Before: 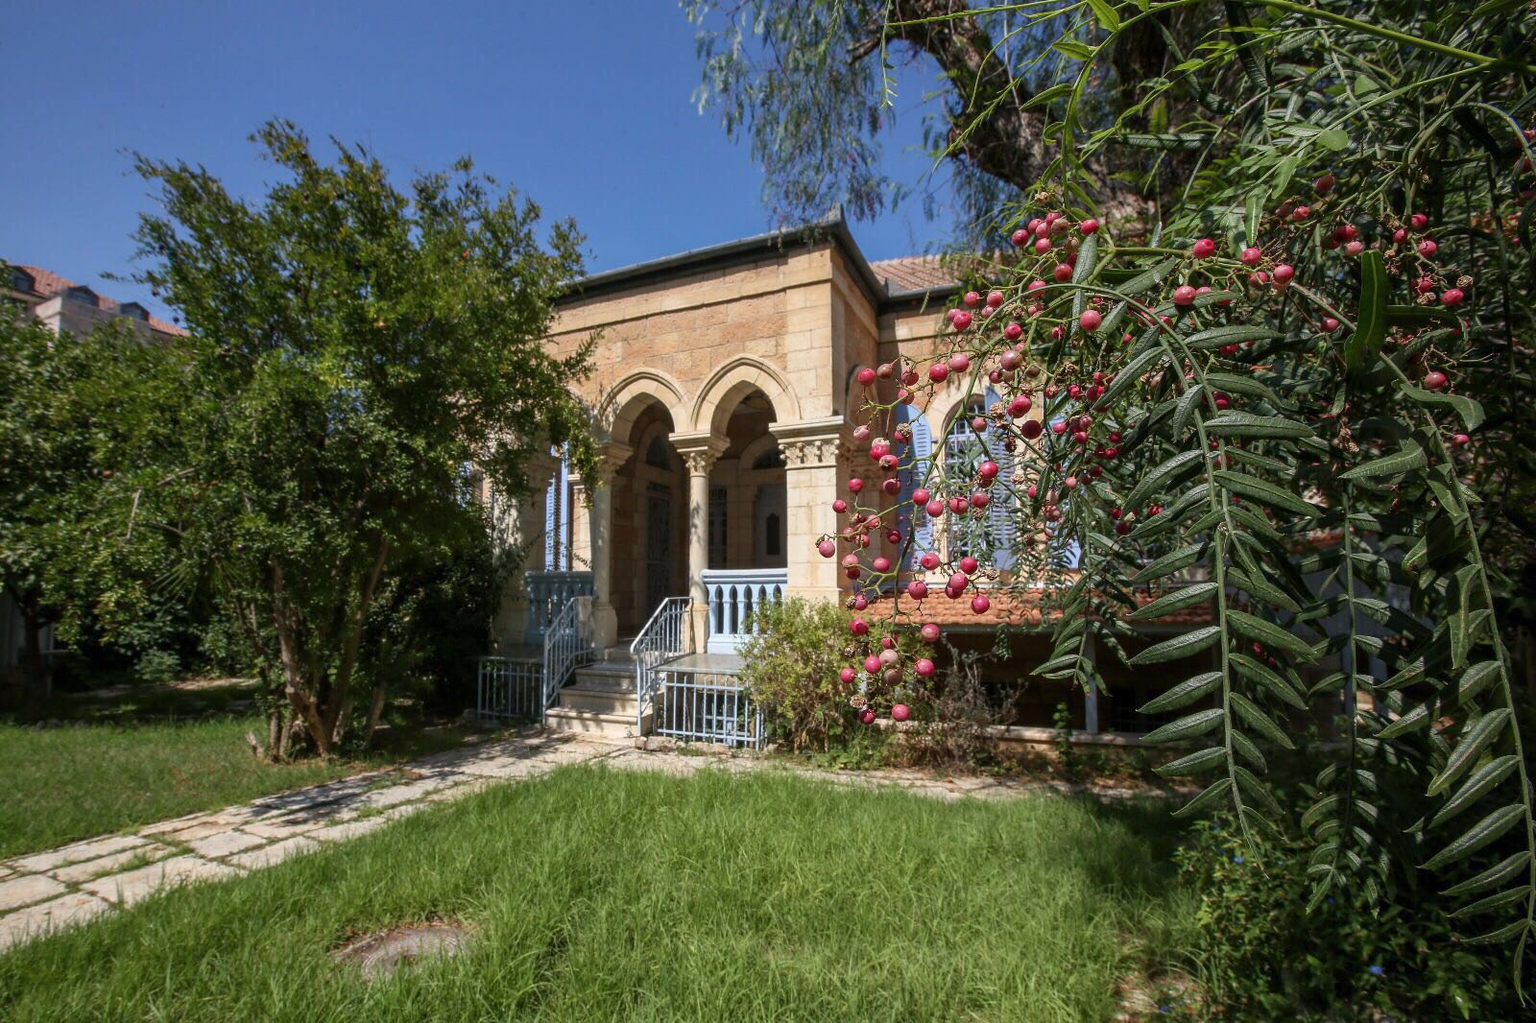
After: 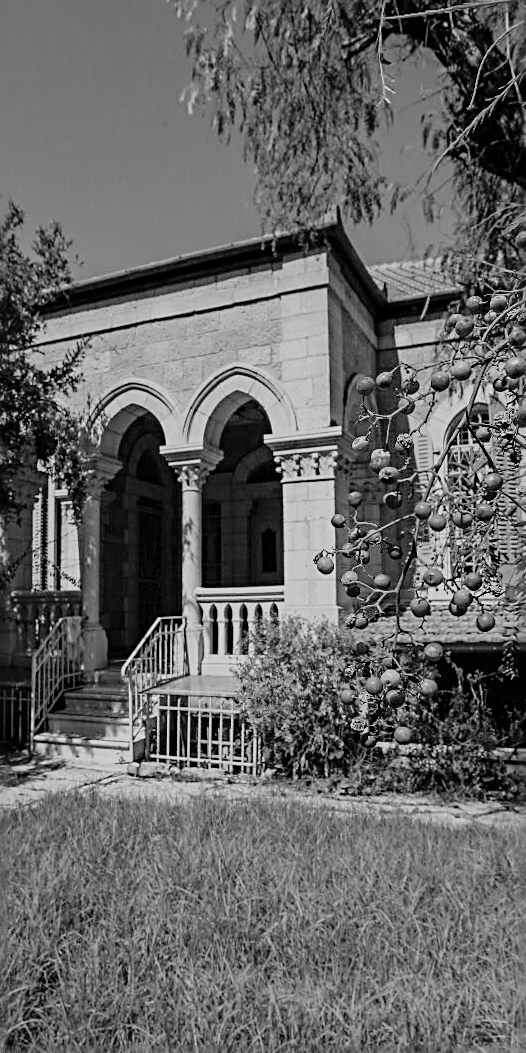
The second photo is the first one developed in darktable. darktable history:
sharpen: radius 3.025, amount 0.757
crop: left 33.36%, right 33.36%
monochrome: size 1
contrast brightness saturation: brightness 0.18, saturation -0.5
rotate and perspective: rotation -0.45°, automatic cropping original format, crop left 0.008, crop right 0.992, crop top 0.012, crop bottom 0.988
filmic rgb: middle gray luminance 29%, black relative exposure -10.3 EV, white relative exposure 5.5 EV, threshold 6 EV, target black luminance 0%, hardness 3.95, latitude 2.04%, contrast 1.132, highlights saturation mix 5%, shadows ↔ highlights balance 15.11%, preserve chrominance no, color science v3 (2019), use custom middle-gray values true, iterations of high-quality reconstruction 0, enable highlight reconstruction true
color correction: highlights a* -14.62, highlights b* -16.22, shadows a* 10.12, shadows b* 29.4
